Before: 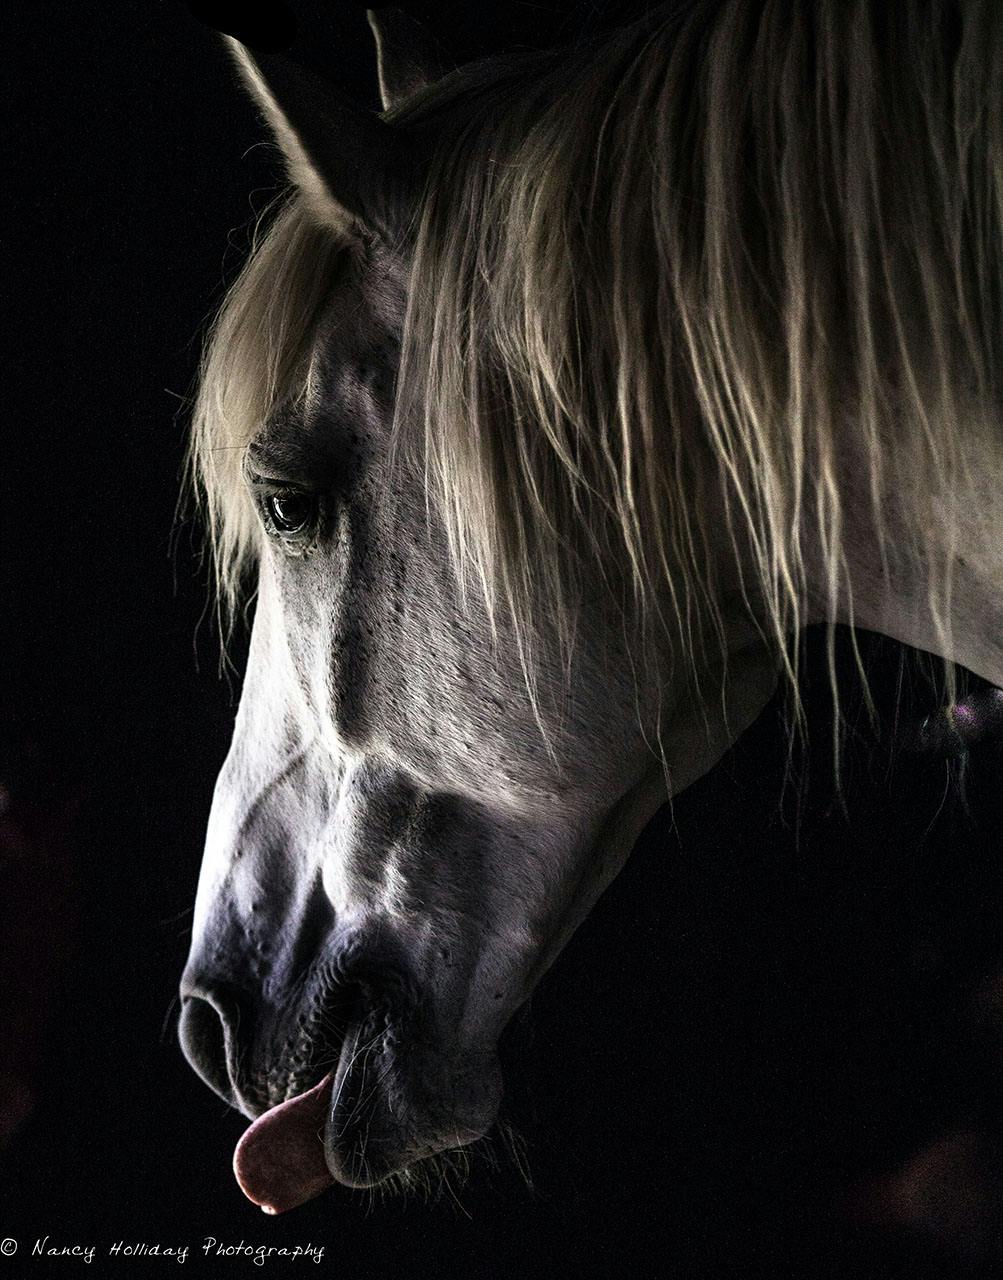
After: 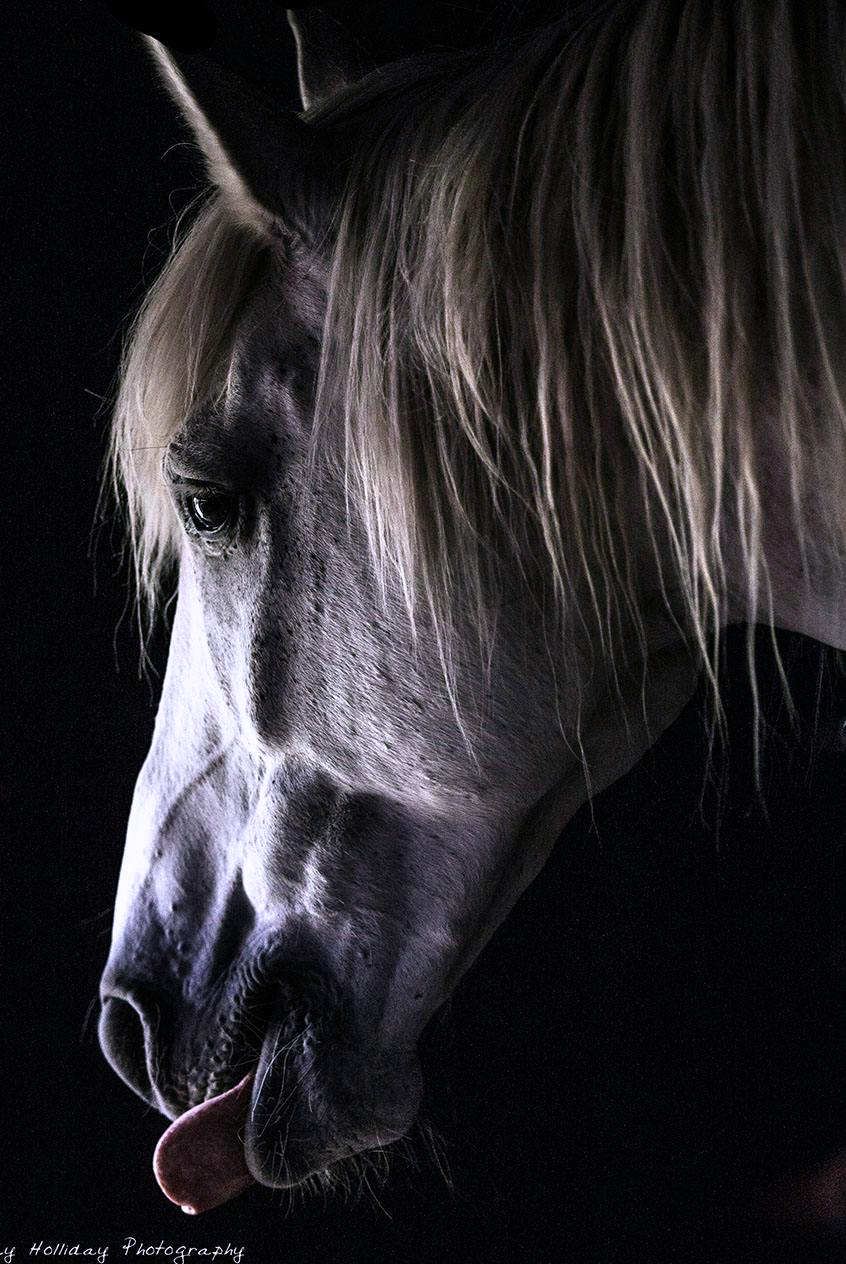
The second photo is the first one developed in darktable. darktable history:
crop: left 8.026%, right 7.374%
color calibration: illuminant as shot in camera, x 0.363, y 0.385, temperature 4528.04 K
vibrance: on, module defaults
